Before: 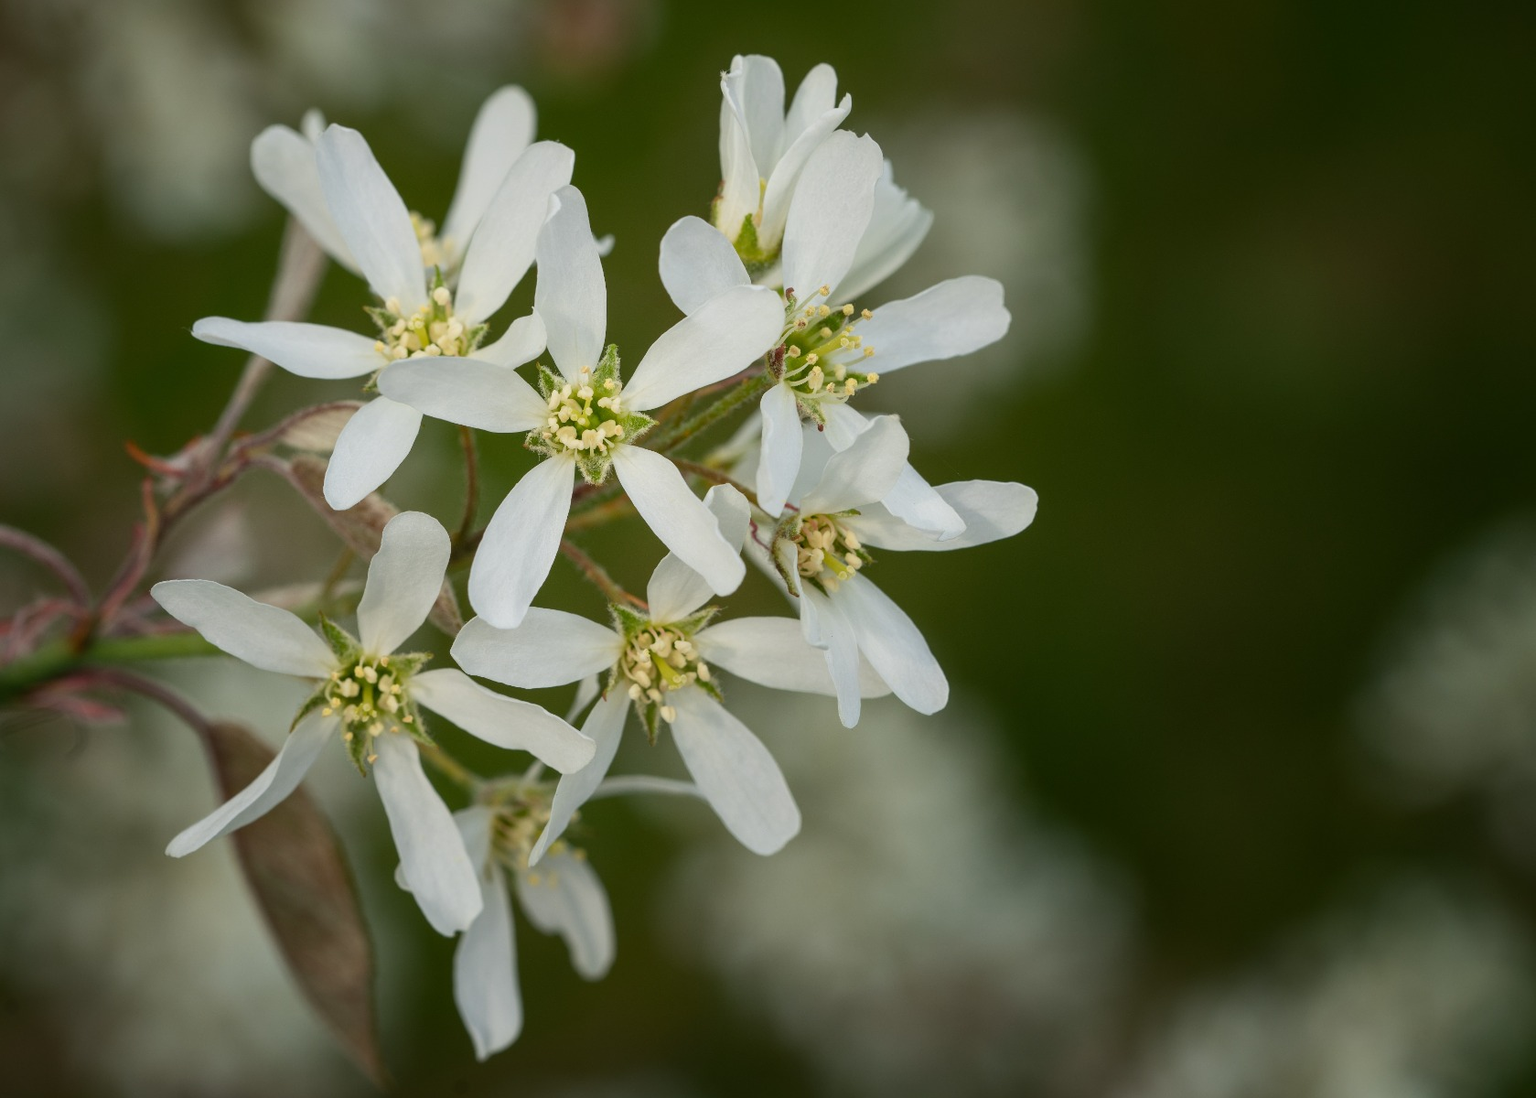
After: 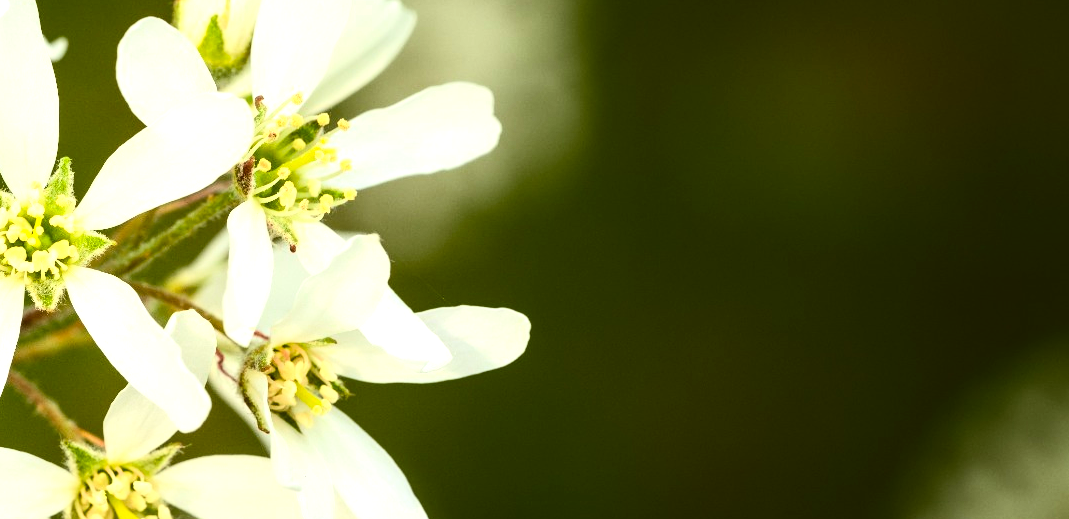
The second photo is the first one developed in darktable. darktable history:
crop: left 36.005%, top 18.293%, right 0.31%, bottom 38.444%
exposure: black level correction 0.001, exposure 0.5 EV, compensate exposure bias true, compensate highlight preservation false
color correction: highlights a* -1.43, highlights b* 10.12, shadows a* 0.395, shadows b* 19.35
tone equalizer: -8 EV -0.75 EV, -7 EV -0.7 EV, -6 EV -0.6 EV, -5 EV -0.4 EV, -3 EV 0.4 EV, -2 EV 0.6 EV, -1 EV 0.7 EV, +0 EV 0.75 EV, edges refinement/feathering 500, mask exposure compensation -1.57 EV, preserve details no
contrast brightness saturation: contrast 0.2, brightness 0.15, saturation 0.14
